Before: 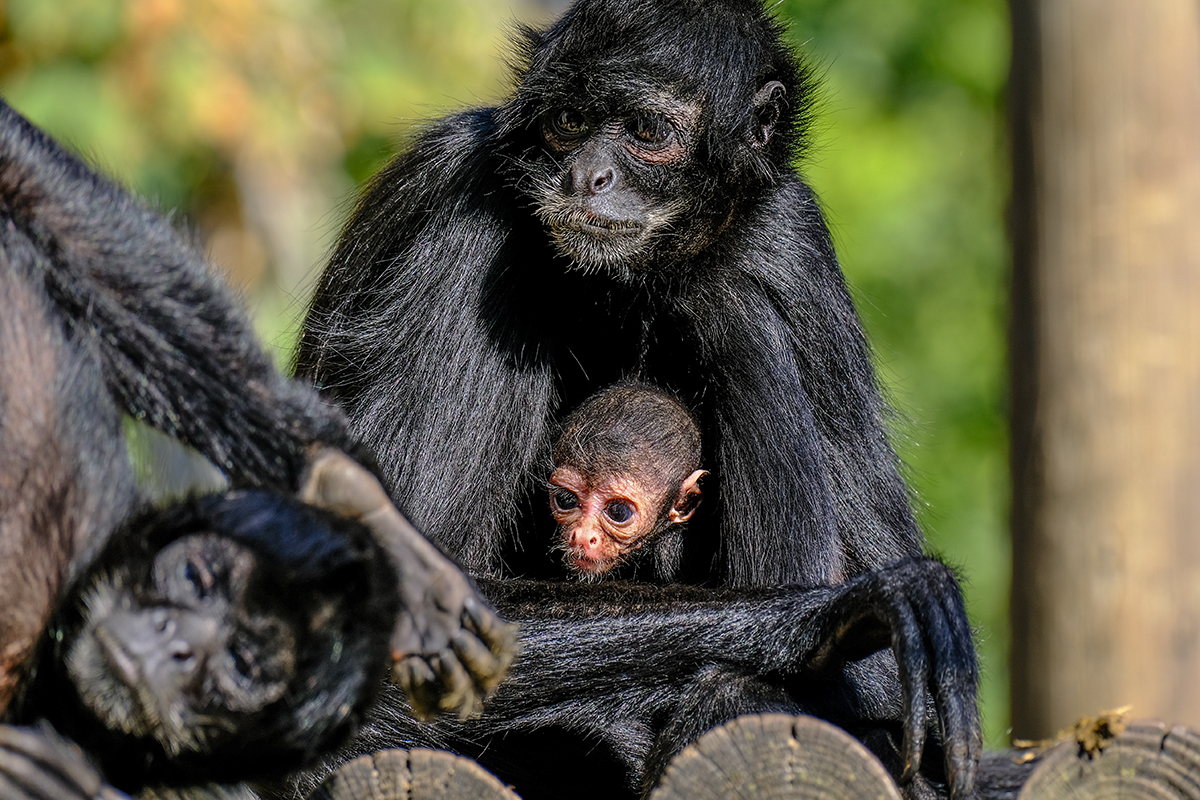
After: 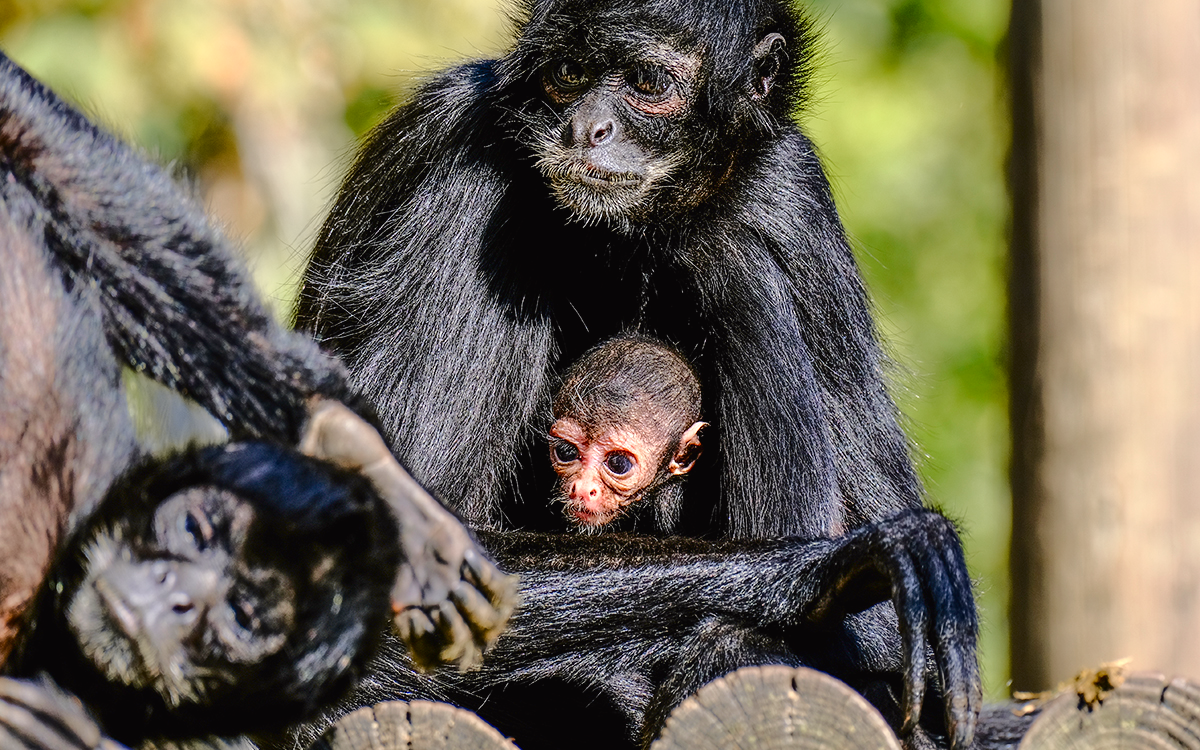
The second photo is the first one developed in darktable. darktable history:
tone curve: curves: ch0 [(0.003, 0.015) (0.104, 0.07) (0.239, 0.201) (0.327, 0.317) (0.401, 0.443) (0.495, 0.55) (0.65, 0.68) (0.832, 0.858) (1, 0.977)]; ch1 [(0, 0) (0.161, 0.092) (0.35, 0.33) (0.379, 0.401) (0.447, 0.476) (0.495, 0.499) (0.515, 0.518) (0.55, 0.557) (0.621, 0.615) (0.718, 0.734) (1, 1)]; ch2 [(0, 0) (0.359, 0.372) (0.437, 0.437) (0.502, 0.501) (0.534, 0.537) (0.599, 0.586) (1, 1)], color space Lab, independent channels, preserve colors none
crop and rotate: top 6.25%
color balance rgb: perceptual saturation grading › global saturation 20%, perceptual saturation grading › highlights -50%, perceptual saturation grading › shadows 30%, perceptual brilliance grading › global brilliance 10%, perceptual brilliance grading › shadows 15%
